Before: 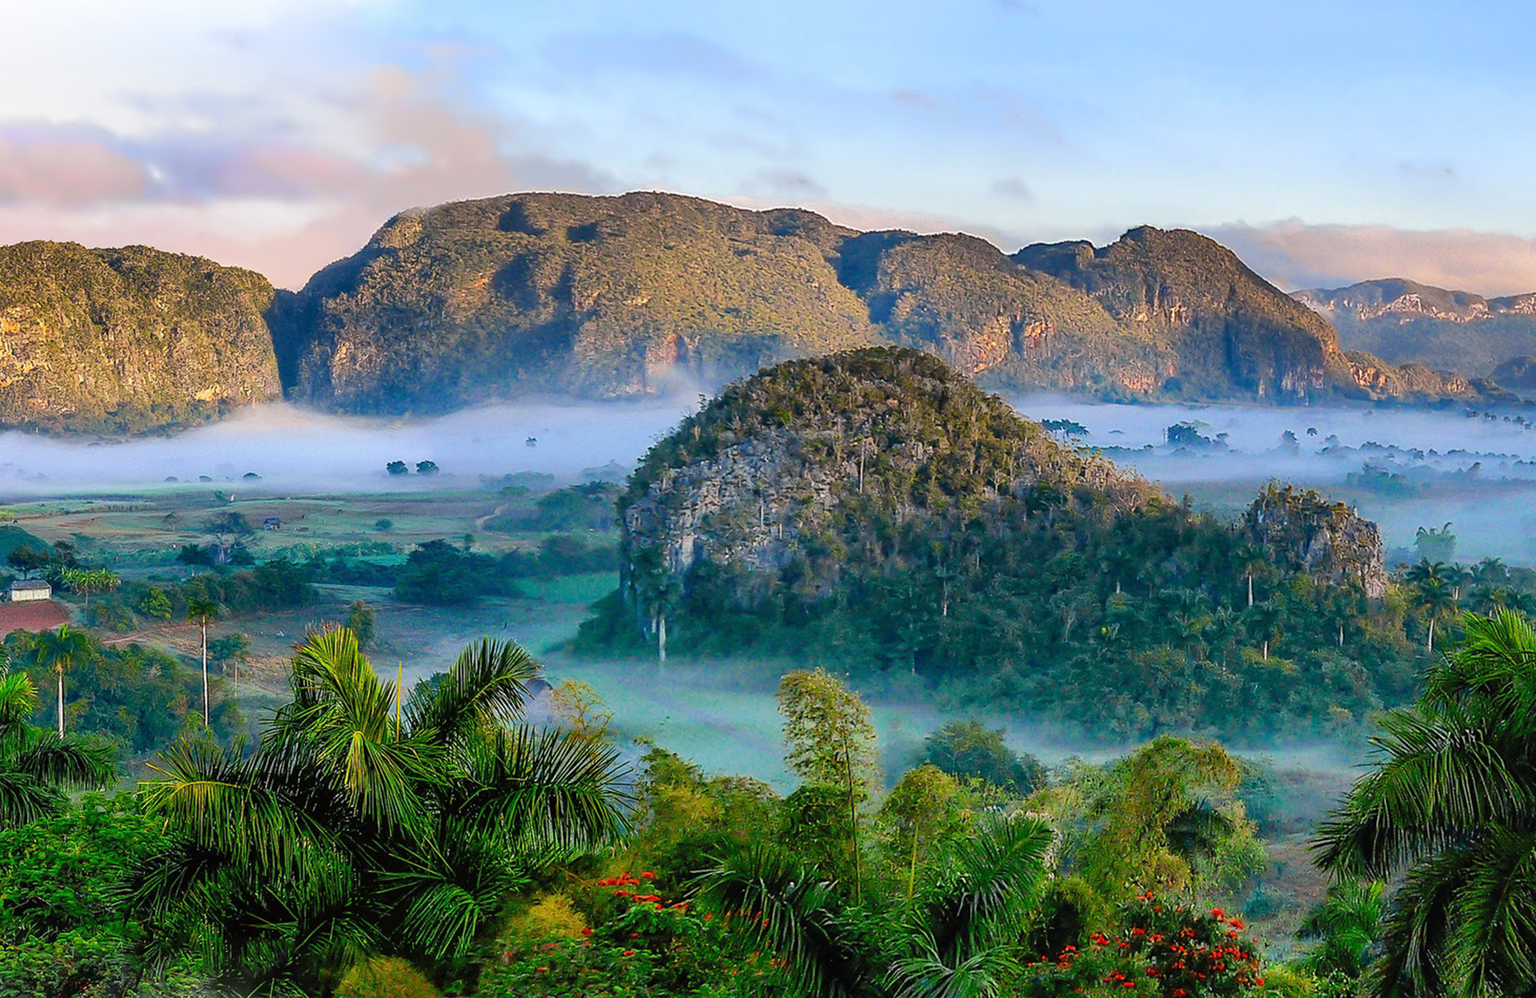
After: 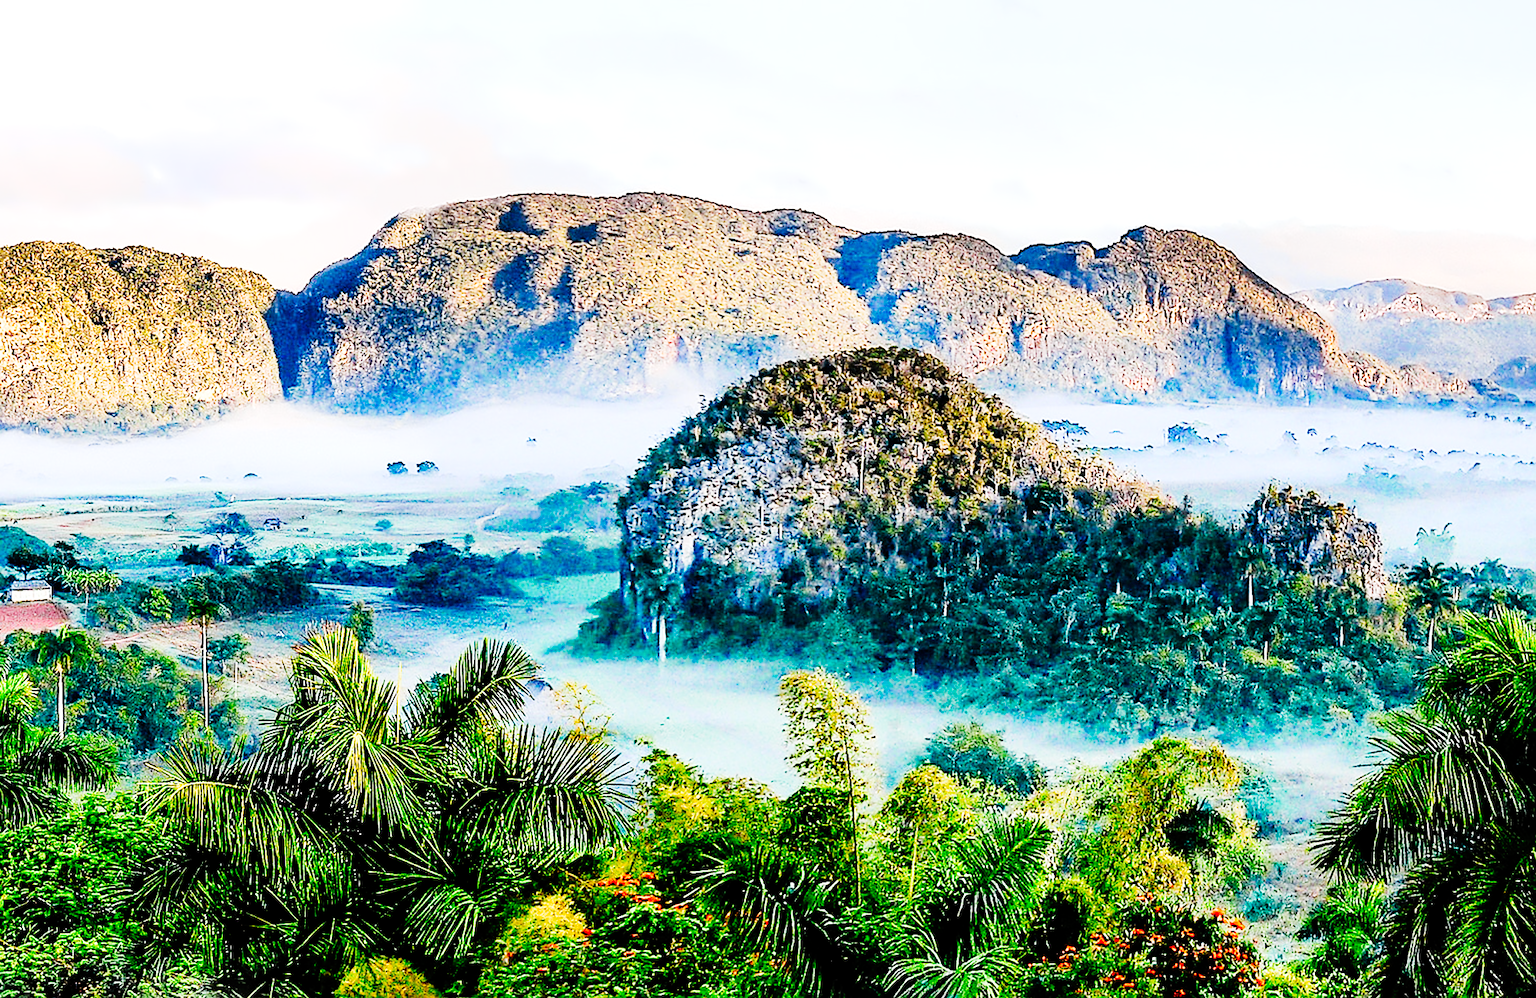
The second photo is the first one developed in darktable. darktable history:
filmic rgb: middle gray luminance 13%, black relative exposure -10.18 EV, white relative exposure 3.47 EV, target black luminance 0%, hardness 5.67, latitude 45.24%, contrast 1.231, highlights saturation mix 6.09%, shadows ↔ highlights balance 27.21%, add noise in highlights 0, preserve chrominance luminance Y, color science v3 (2019), use custom middle-gray values true, contrast in highlights soft
sharpen: on, module defaults
tone curve: curves: ch0 [(0, 0) (0.16, 0.055) (0.506, 0.762) (1, 1.024)], preserve colors none
exposure: compensate exposure bias true, compensate highlight preservation false
contrast brightness saturation: saturation -0.022
